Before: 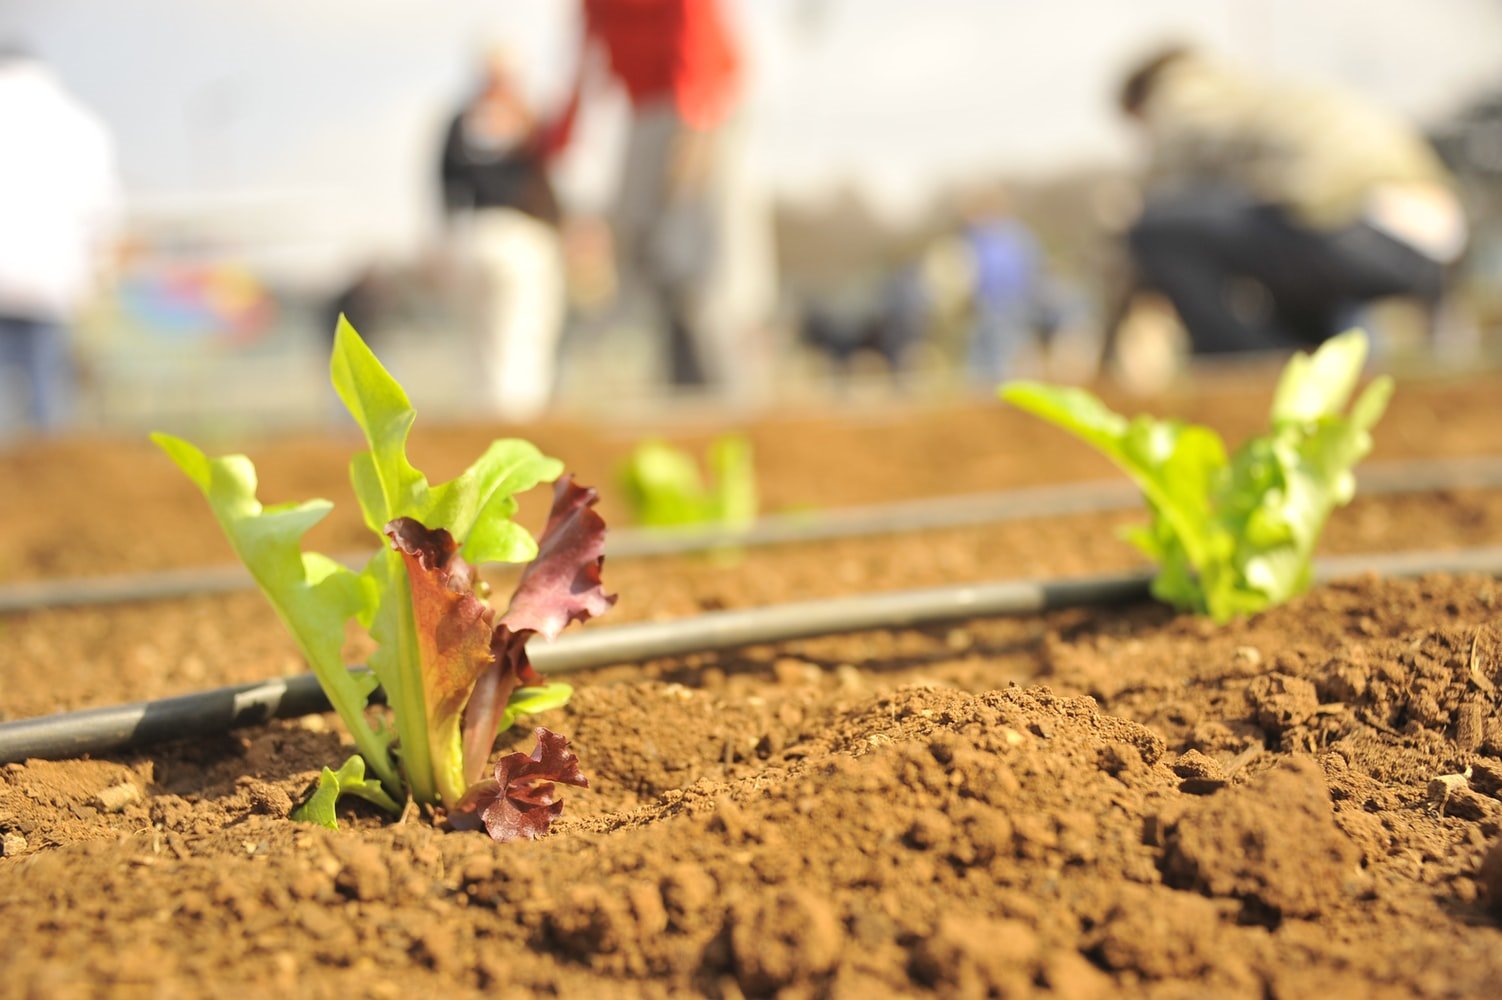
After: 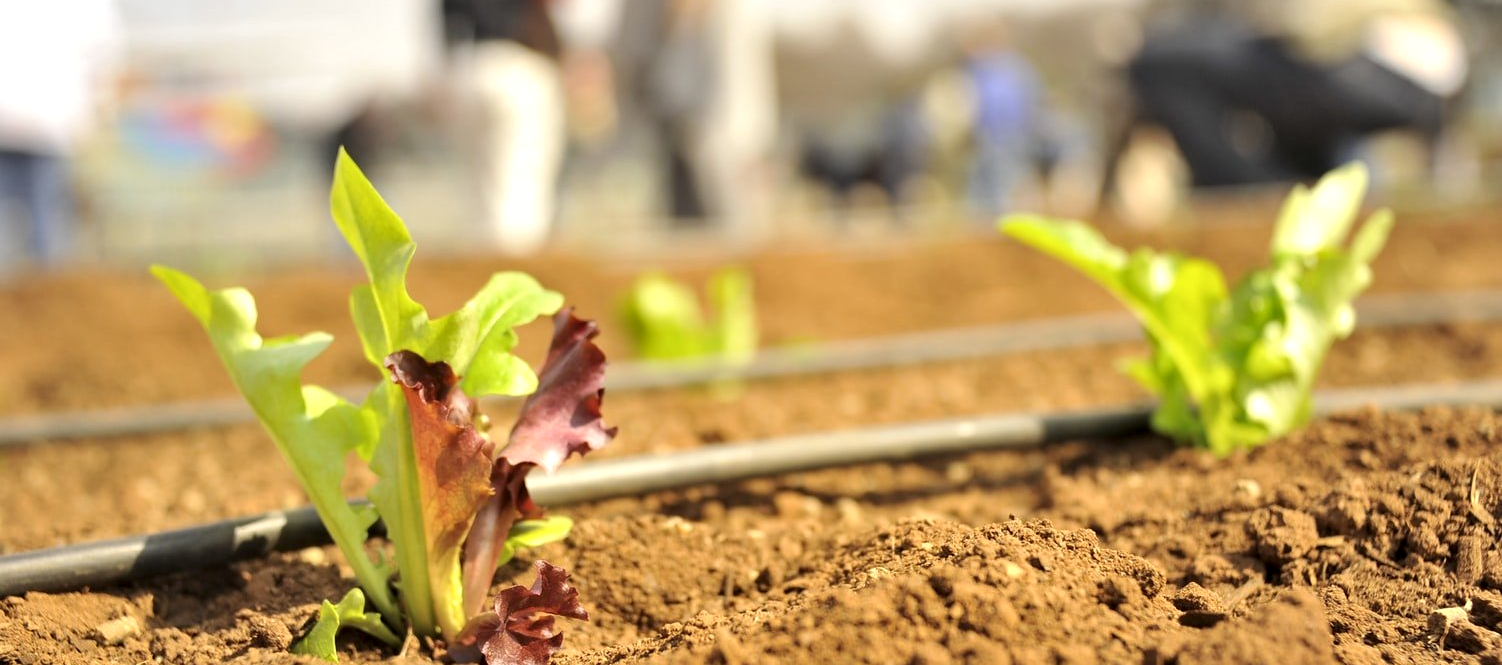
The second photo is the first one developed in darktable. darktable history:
crop: top 16.727%, bottom 16.727%
contrast equalizer: y [[0.535, 0.543, 0.548, 0.548, 0.542, 0.532], [0.5 ×6], [0.5 ×6], [0 ×6], [0 ×6]]
